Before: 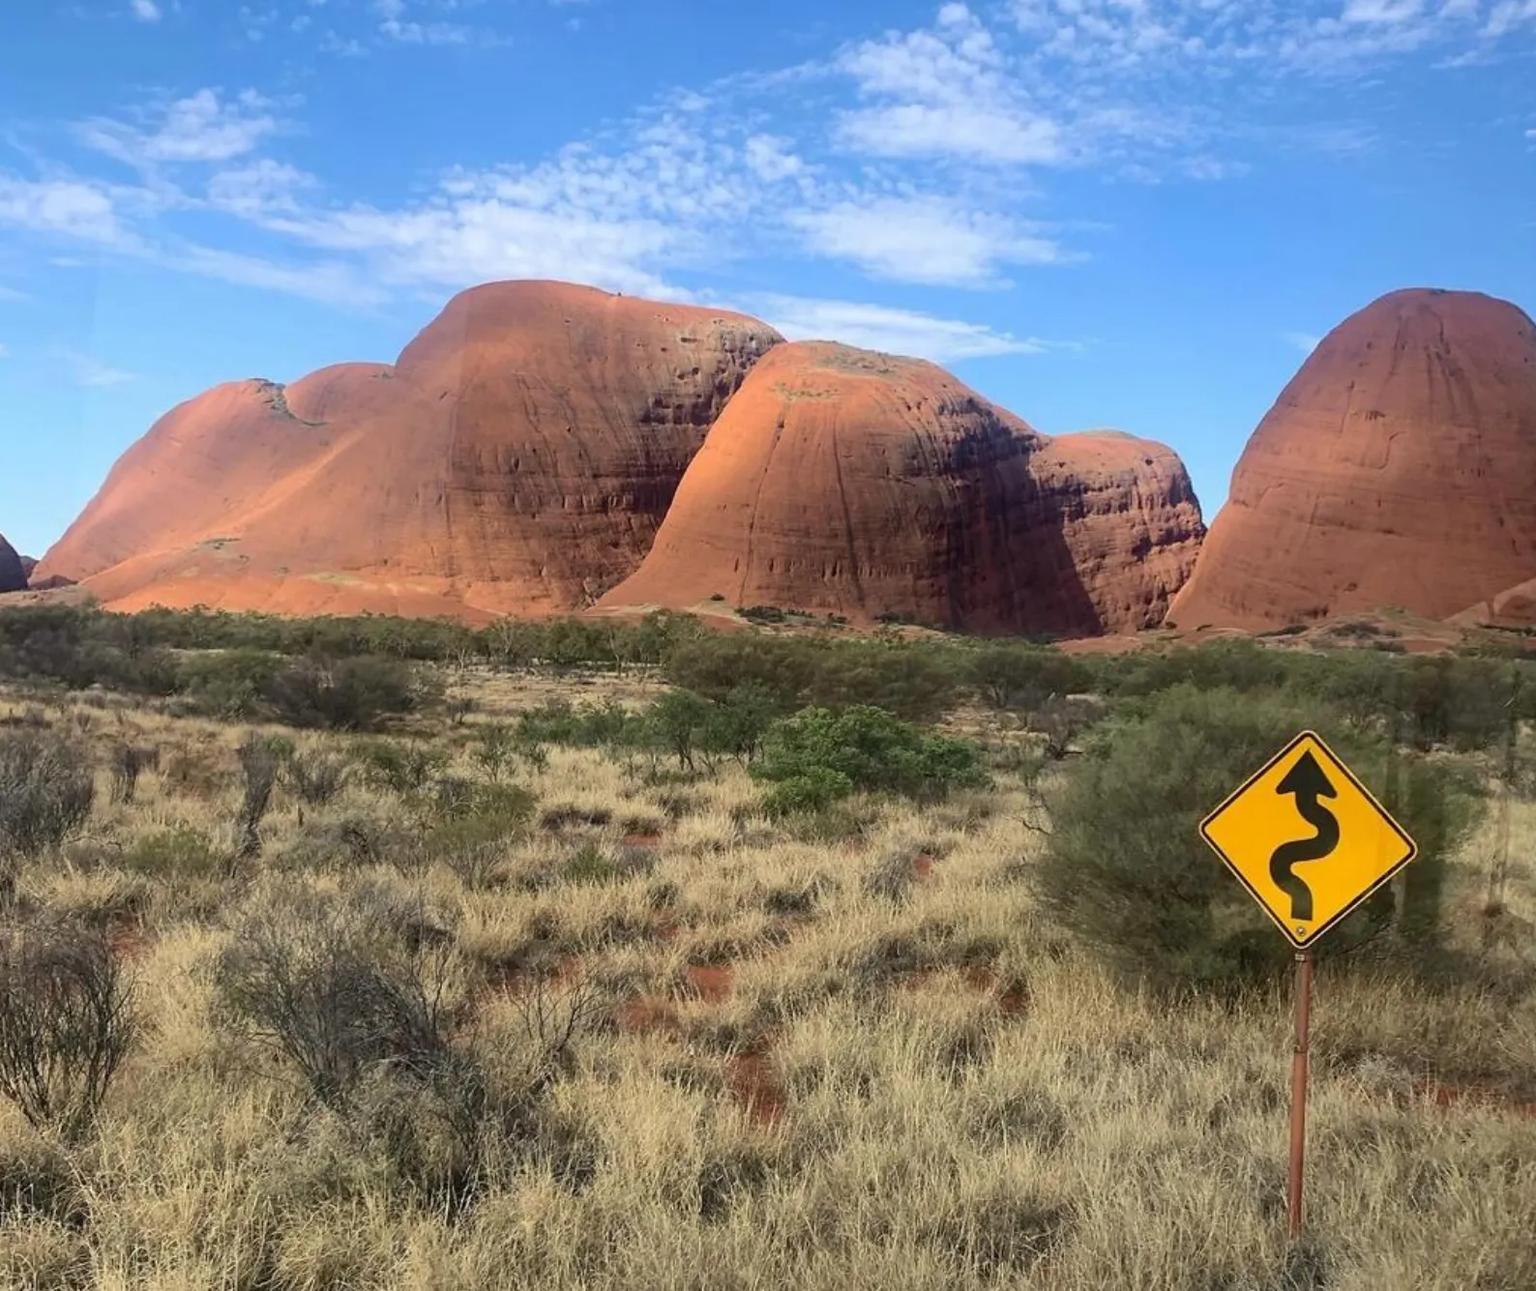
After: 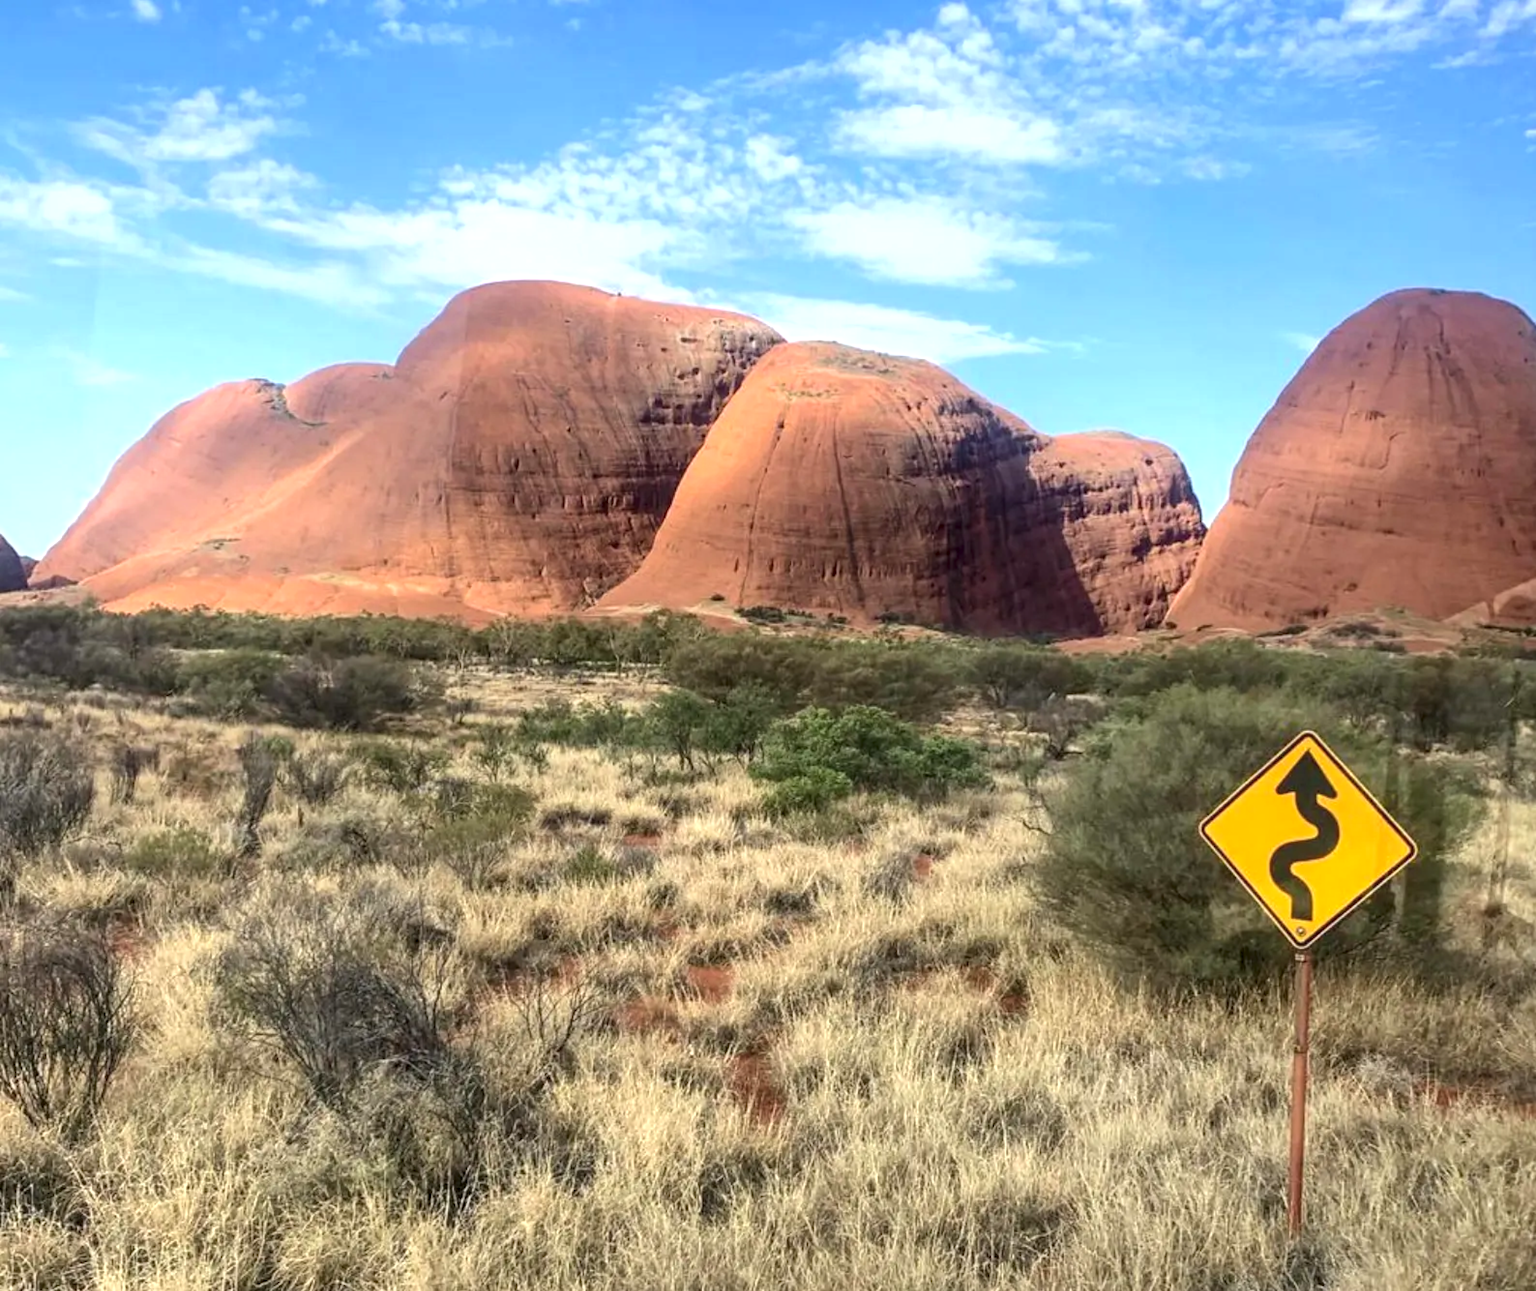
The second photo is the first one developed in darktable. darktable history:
lowpass: radius 0.5, unbound 0
local contrast: detail 130%
exposure: exposure 0.6 EV, compensate highlight preservation false
